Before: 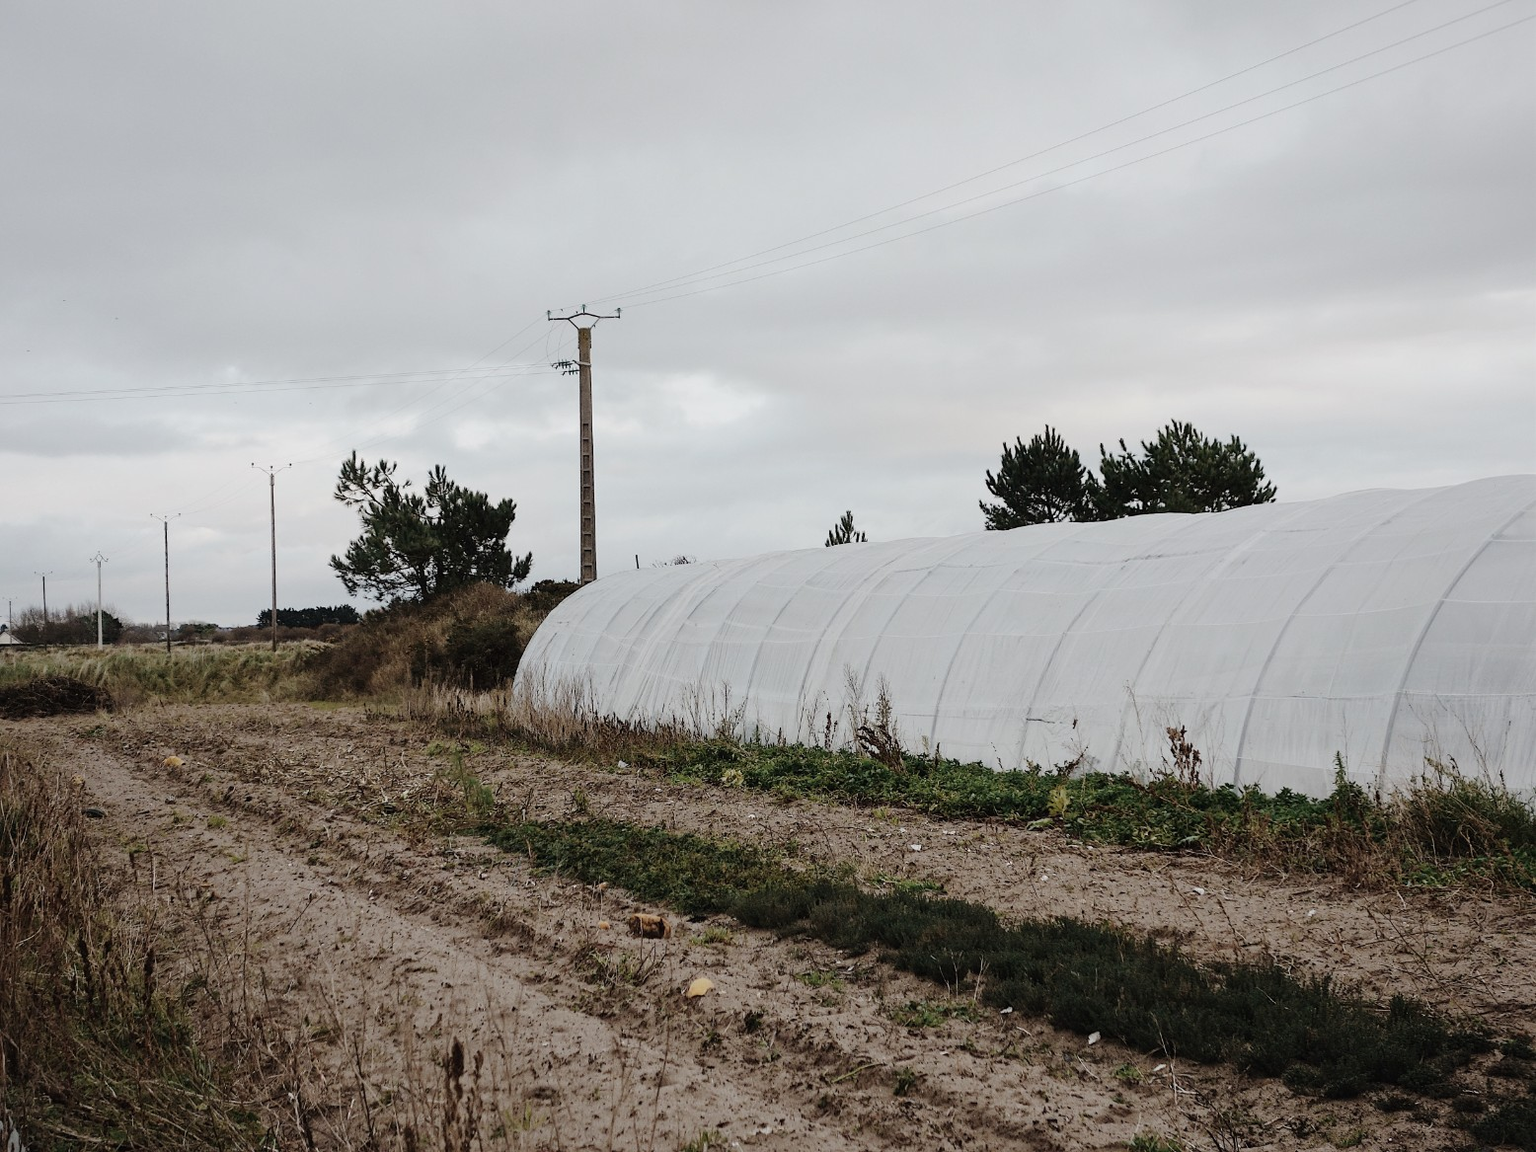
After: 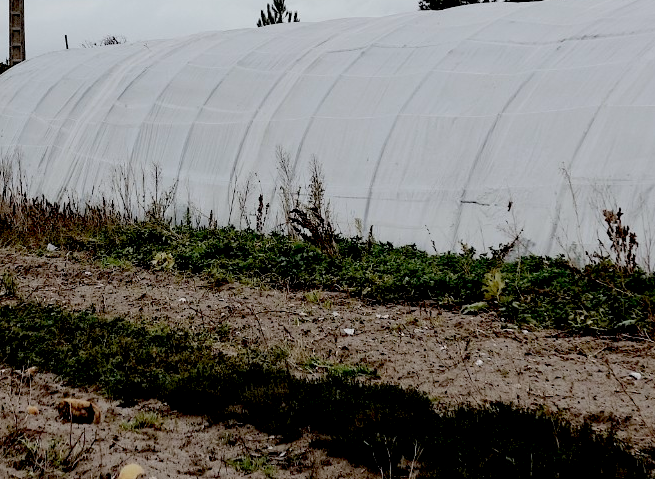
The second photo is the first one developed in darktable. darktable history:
exposure: black level correction 0.029, exposure -0.073 EV, compensate highlight preservation false
white balance: red 0.988, blue 1.017
crop: left 37.221%, top 45.169%, right 20.63%, bottom 13.777%
